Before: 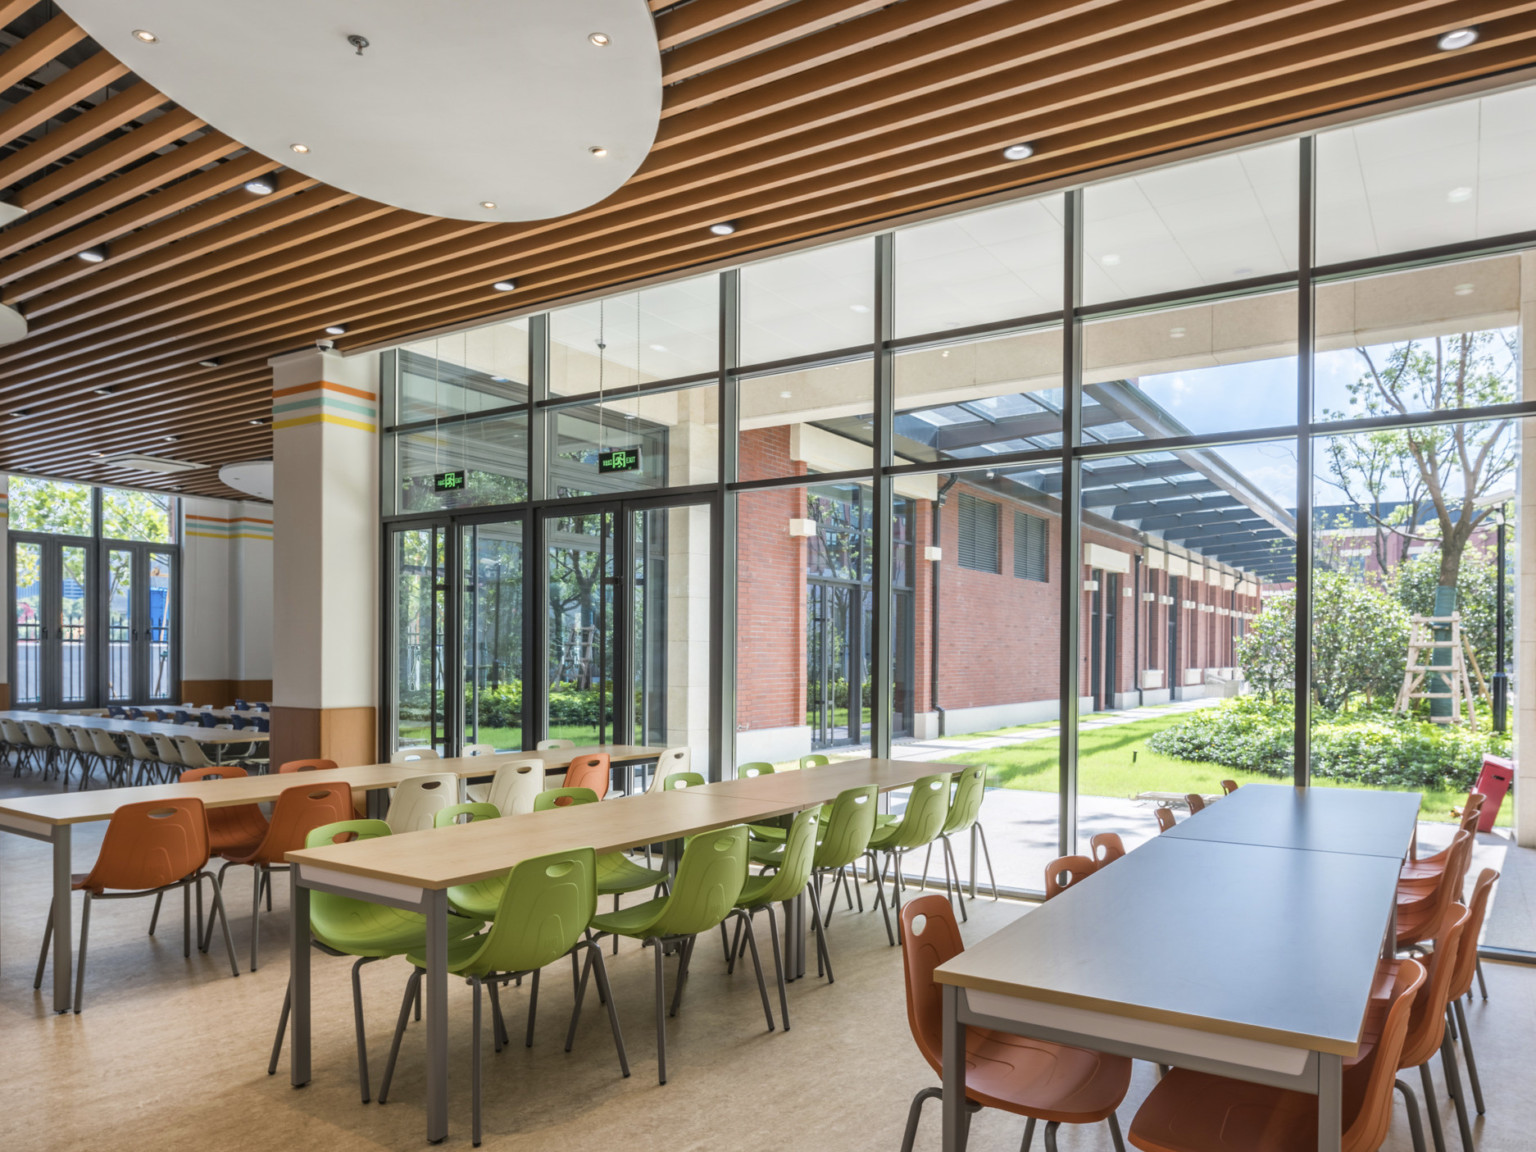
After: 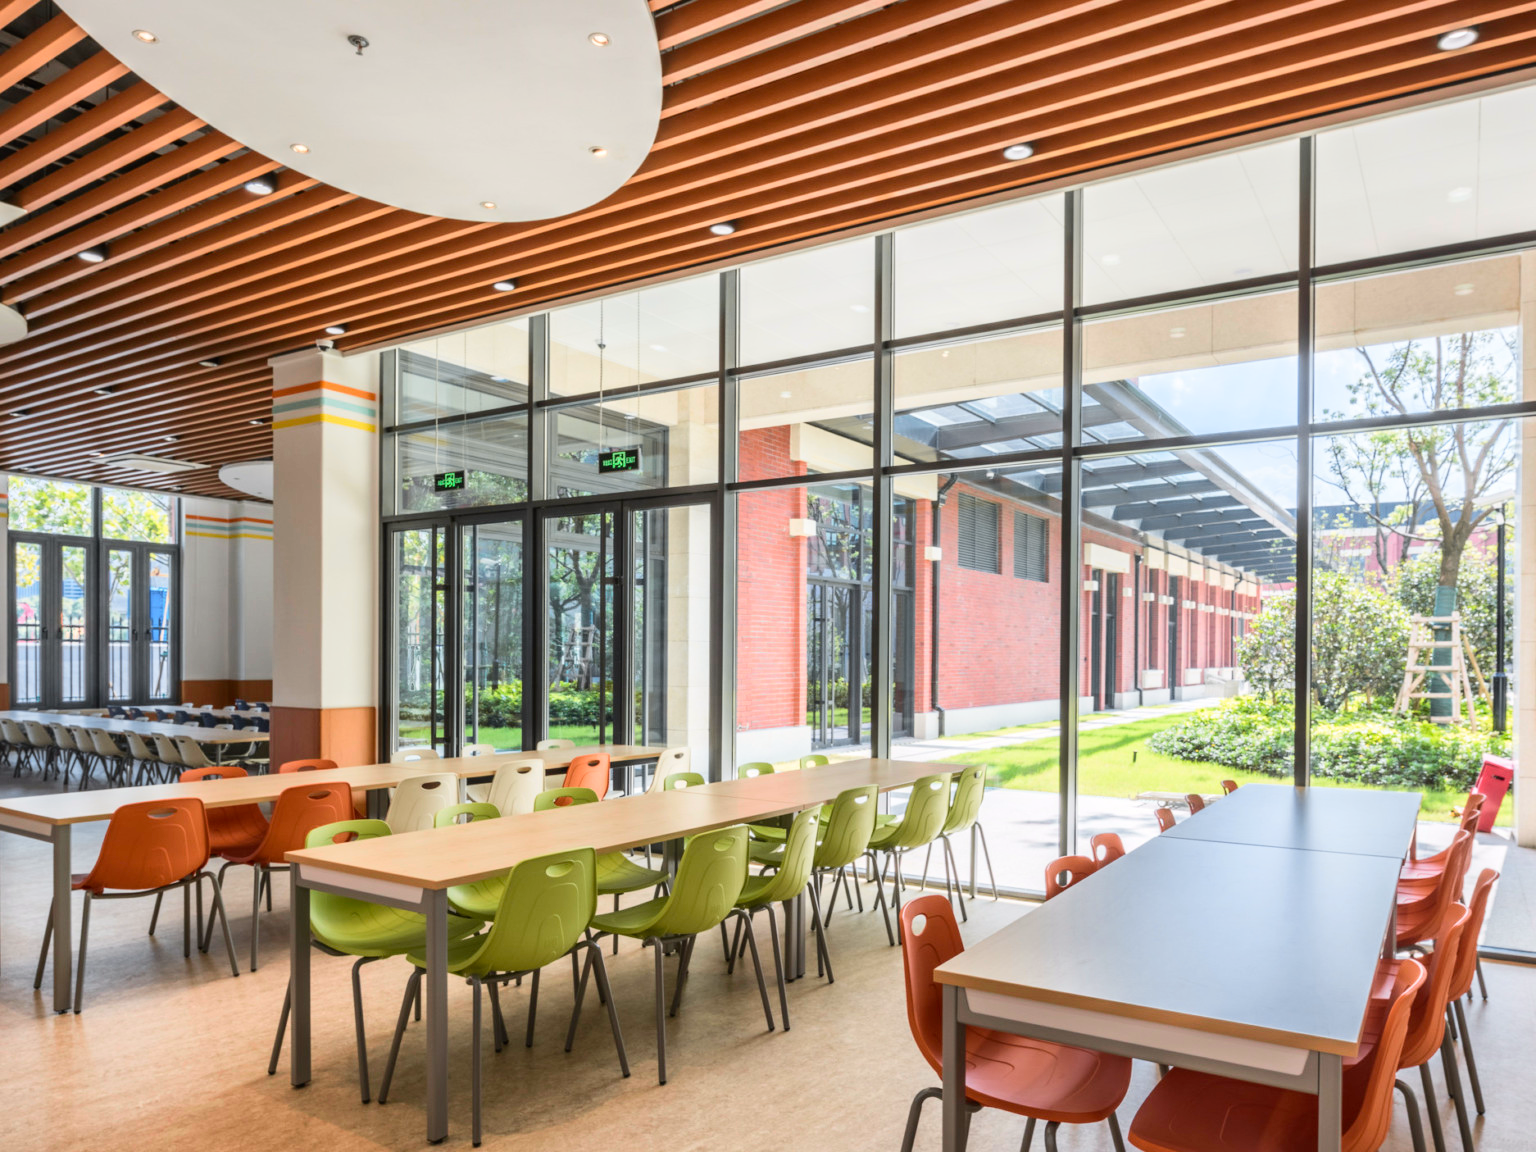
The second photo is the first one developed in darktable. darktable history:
levels: white 99.91%, levels [0, 0.476, 0.951]
tone curve: curves: ch0 [(0, 0.013) (0.036, 0.045) (0.274, 0.286) (0.566, 0.623) (0.794, 0.827) (1, 0.953)]; ch1 [(0, 0) (0.389, 0.403) (0.462, 0.48) (0.499, 0.5) (0.524, 0.527) (0.57, 0.599) (0.626, 0.65) (0.761, 0.781) (1, 1)]; ch2 [(0, 0) (0.464, 0.478) (0.5, 0.501) (0.533, 0.542) (0.599, 0.613) (0.704, 0.731) (1, 1)], color space Lab, independent channels, preserve colors none
